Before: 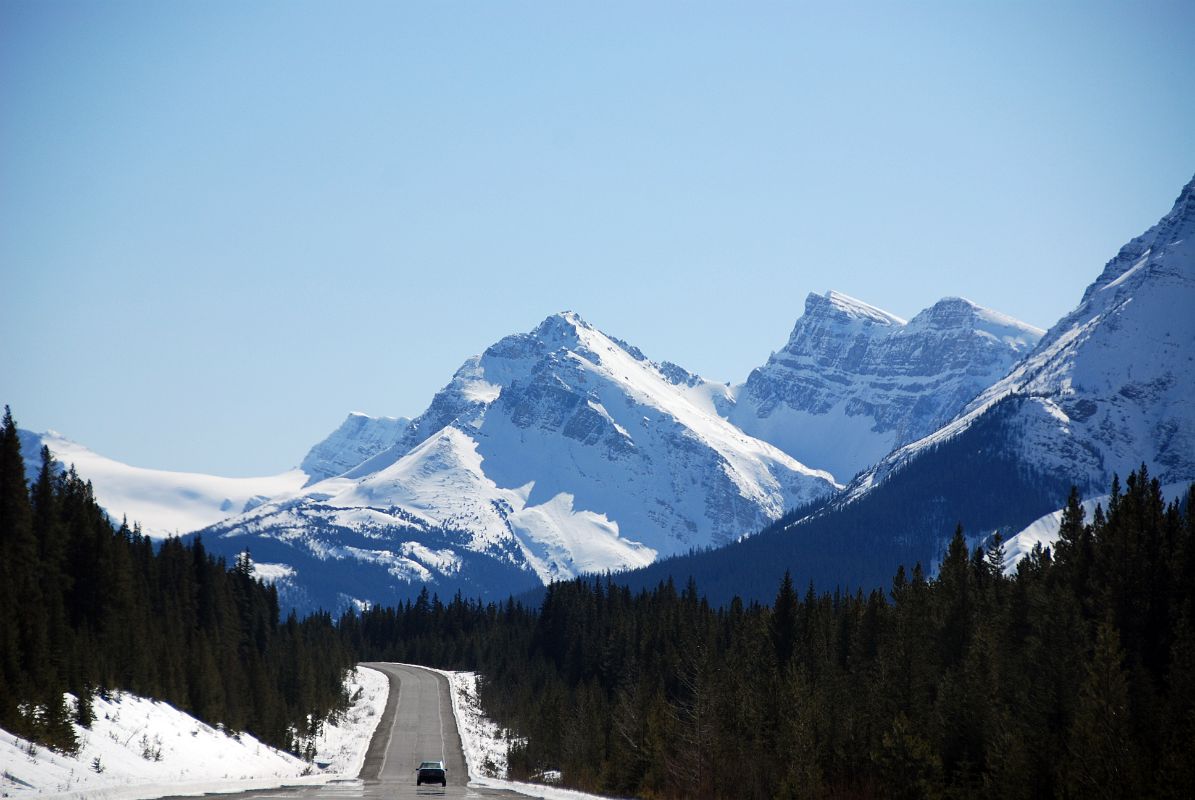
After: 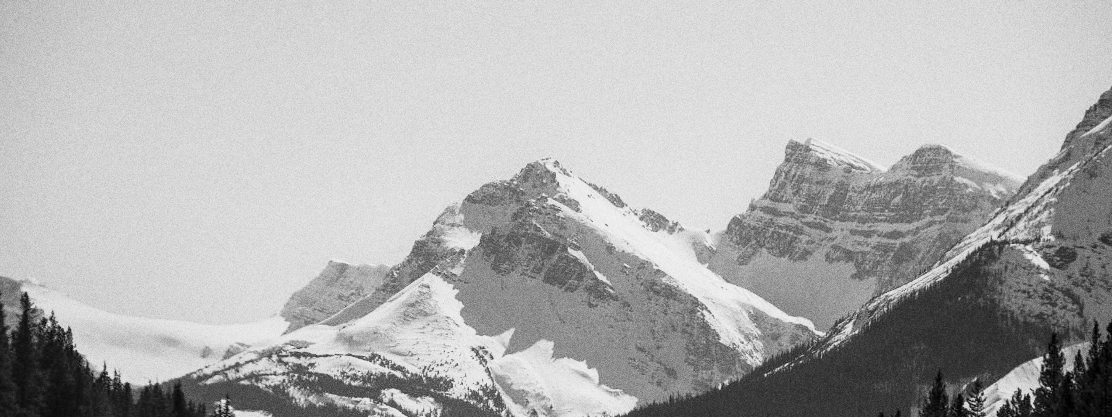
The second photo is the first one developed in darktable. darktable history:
monochrome: a 16.06, b 15.48, size 1
local contrast: on, module defaults
grain: coarseness 0.09 ISO, strength 40%
base curve: curves: ch0 [(0, 0) (0.088, 0.125) (0.176, 0.251) (0.354, 0.501) (0.613, 0.749) (1, 0.877)], preserve colors none
crop: left 1.744%, top 19.225%, right 5.069%, bottom 28.357%
